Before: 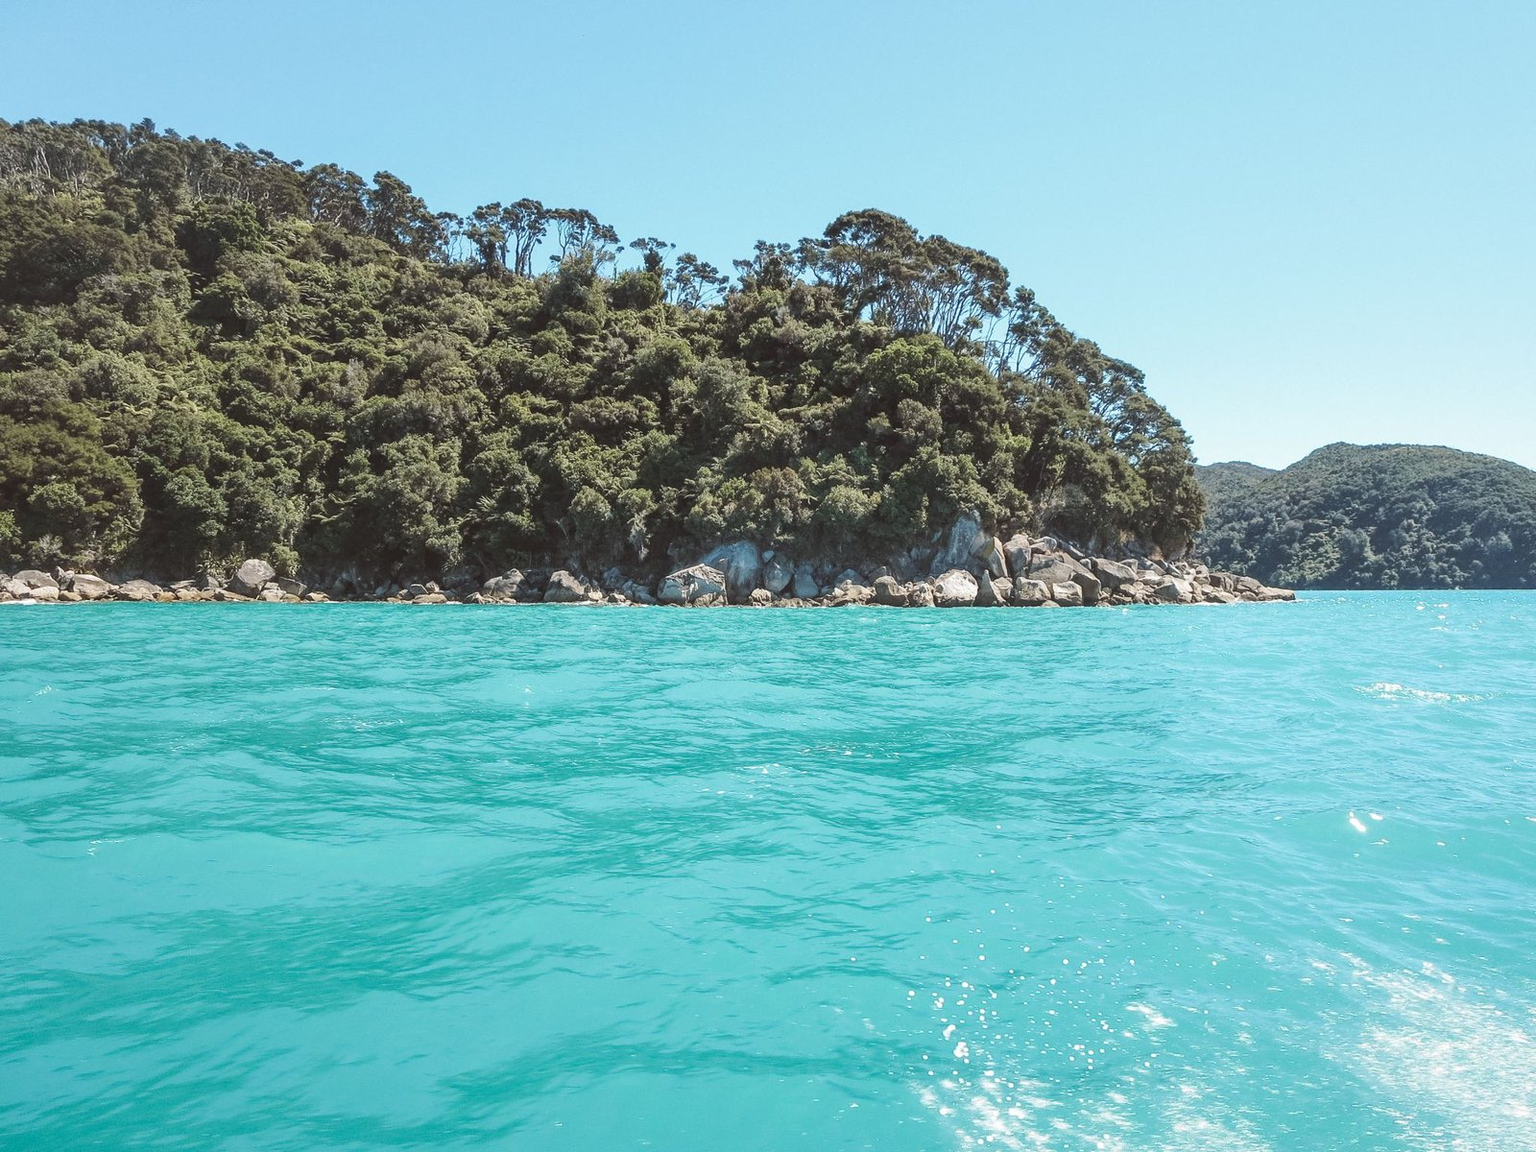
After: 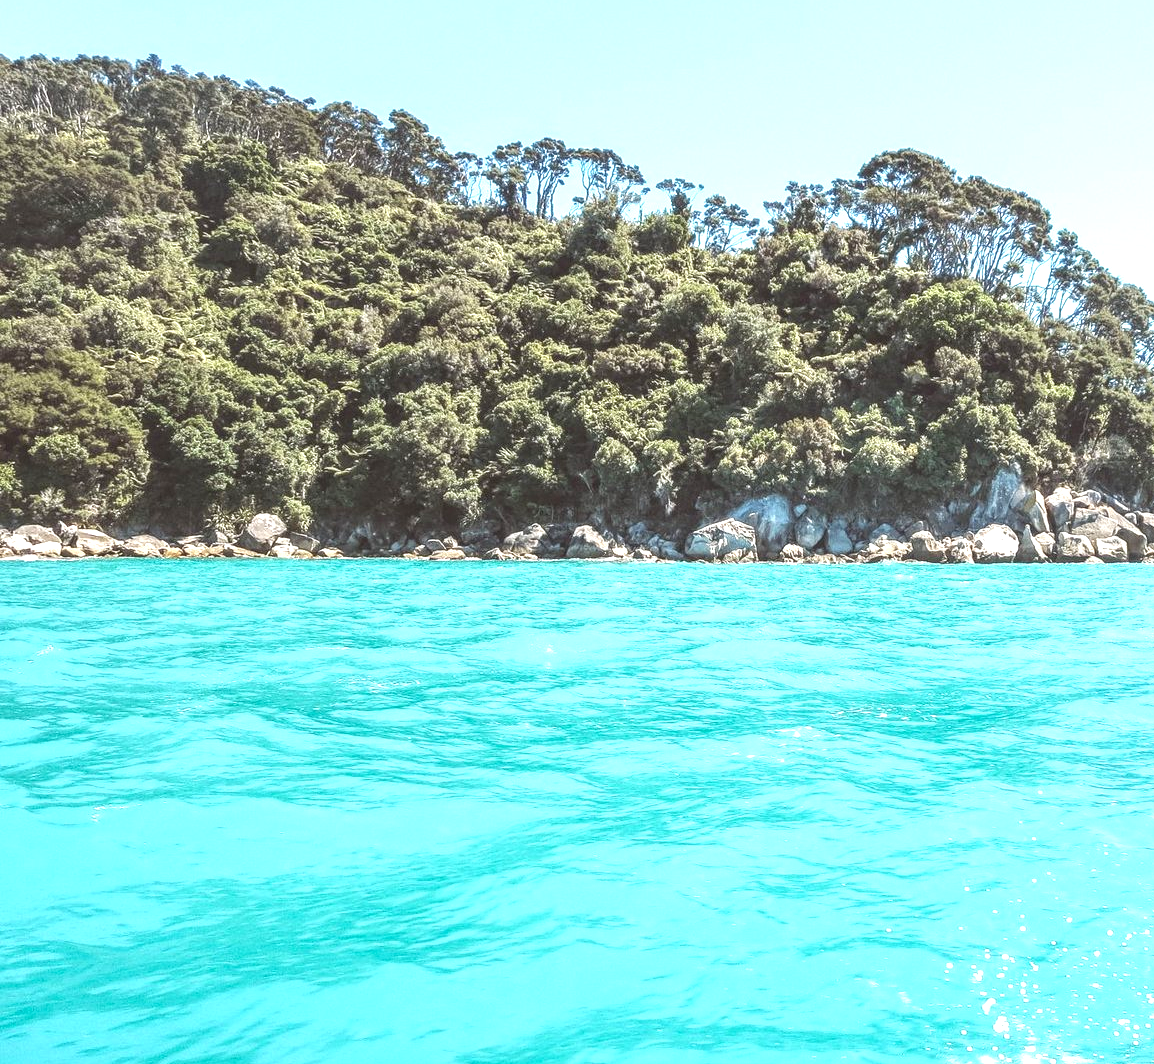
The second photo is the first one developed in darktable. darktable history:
crop: top 5.773%, right 27.862%, bottom 5.491%
exposure: black level correction 0, exposure 1 EV, compensate exposure bias true, compensate highlight preservation false
local contrast: on, module defaults
